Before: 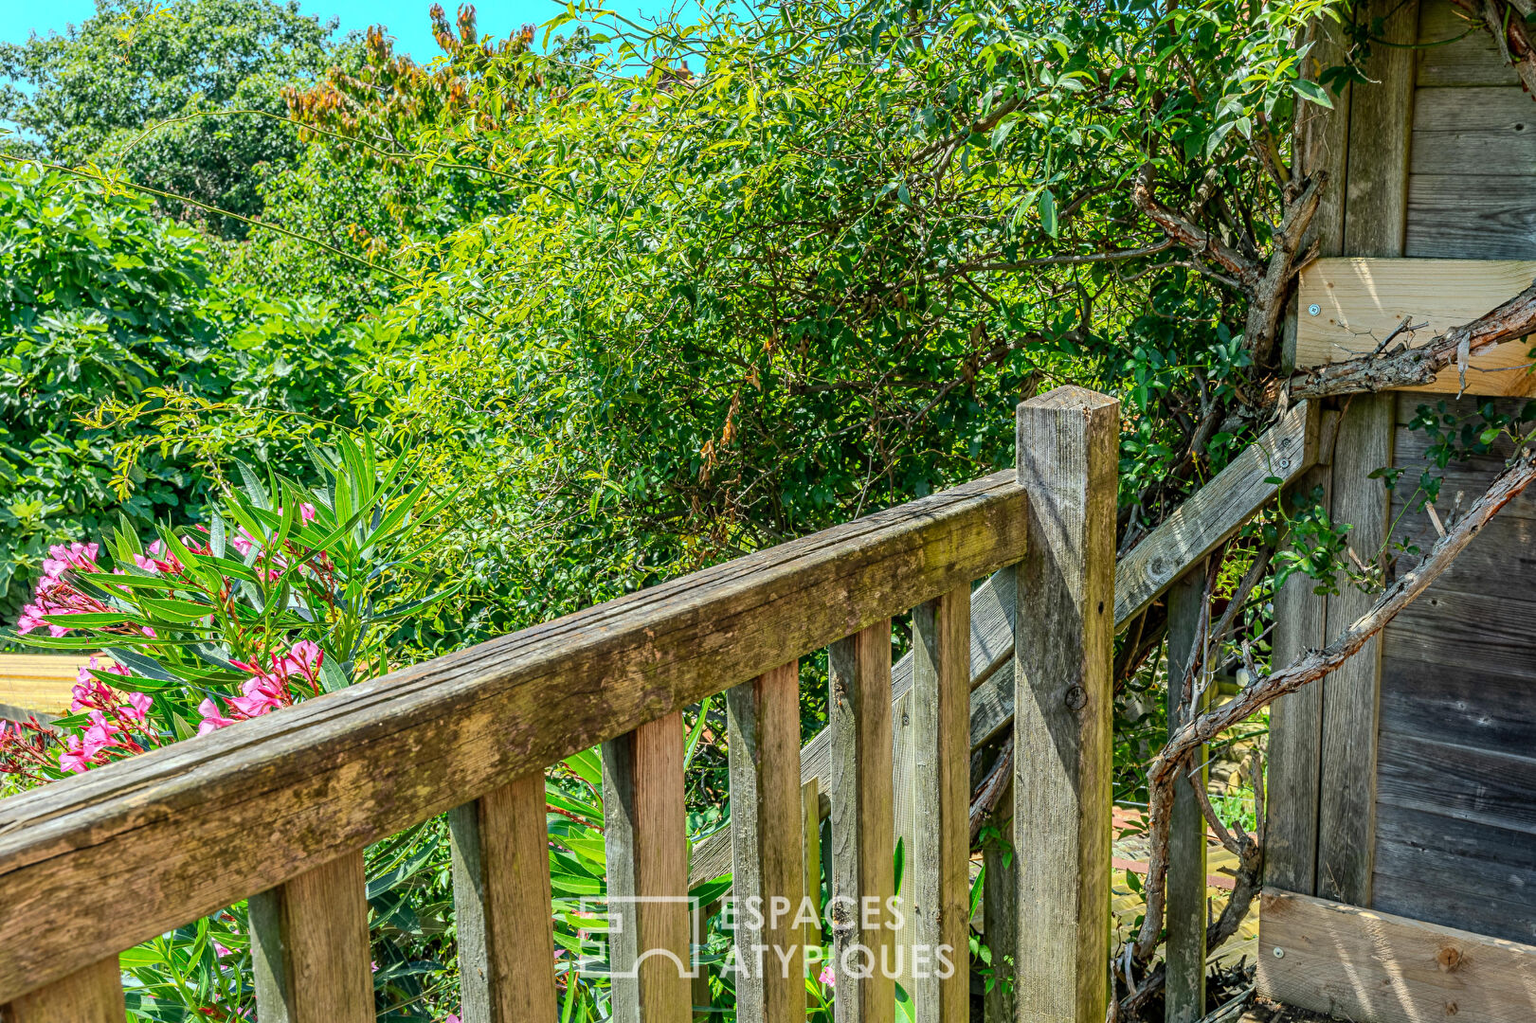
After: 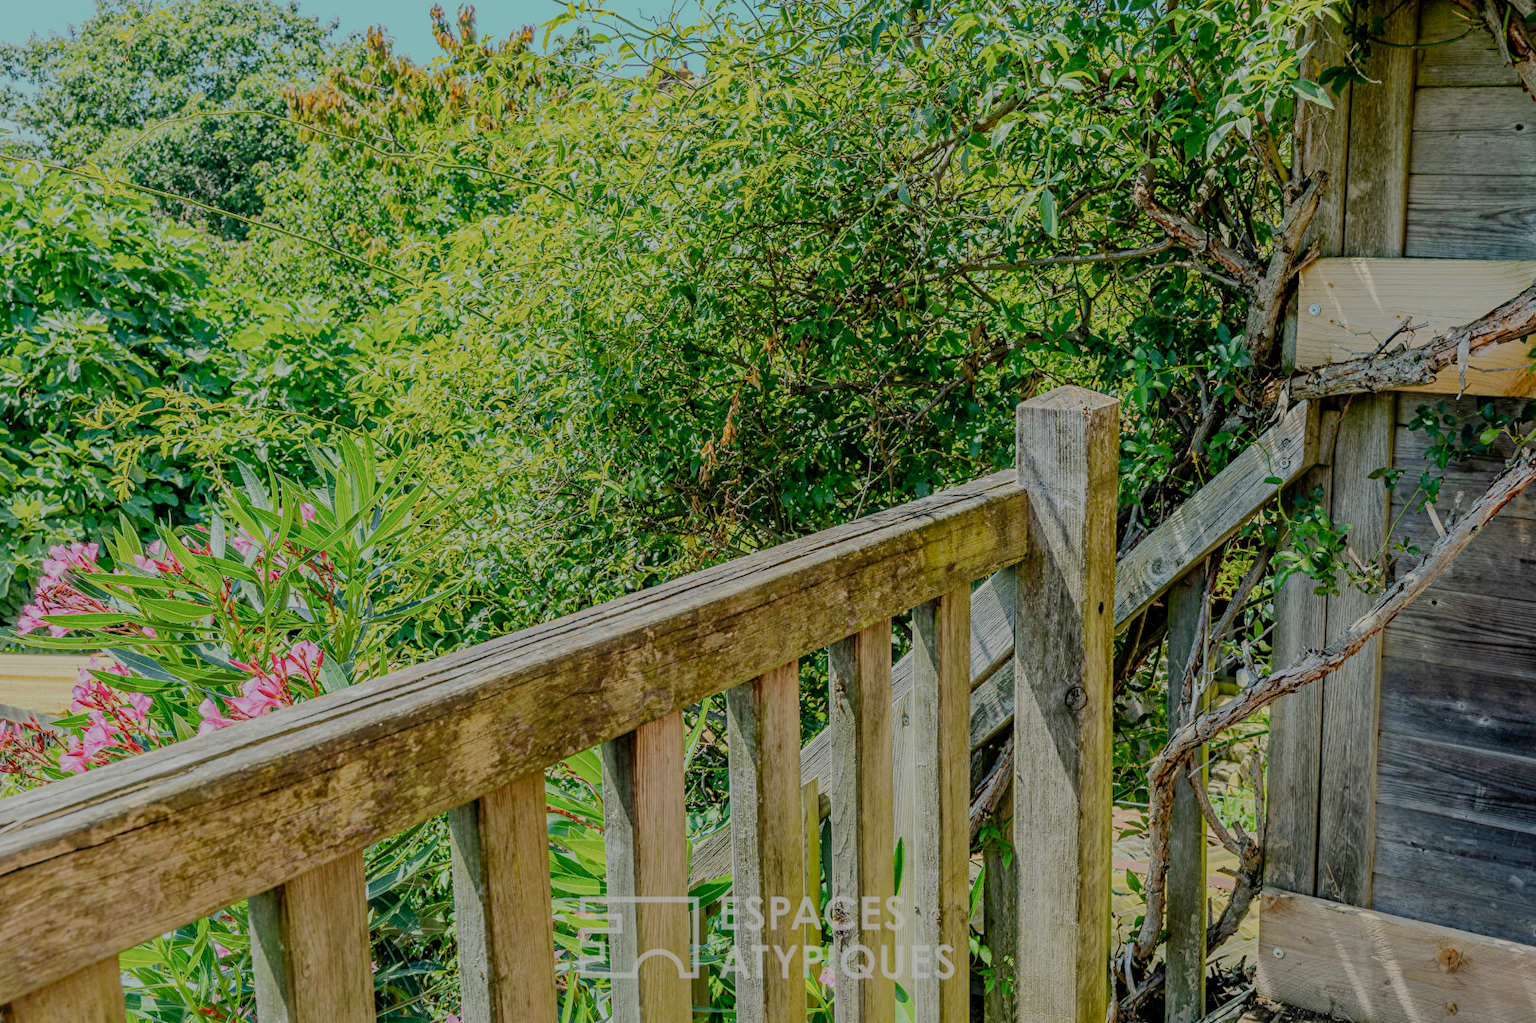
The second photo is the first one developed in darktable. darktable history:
contrast brightness saturation: saturation -0.062
filmic rgb: black relative exposure -7.97 EV, white relative exposure 8.06 EV, hardness 2.48, latitude 9.88%, contrast 0.706, highlights saturation mix 9.95%, shadows ↔ highlights balance 1.91%, preserve chrominance no, color science v5 (2021), iterations of high-quality reconstruction 0
